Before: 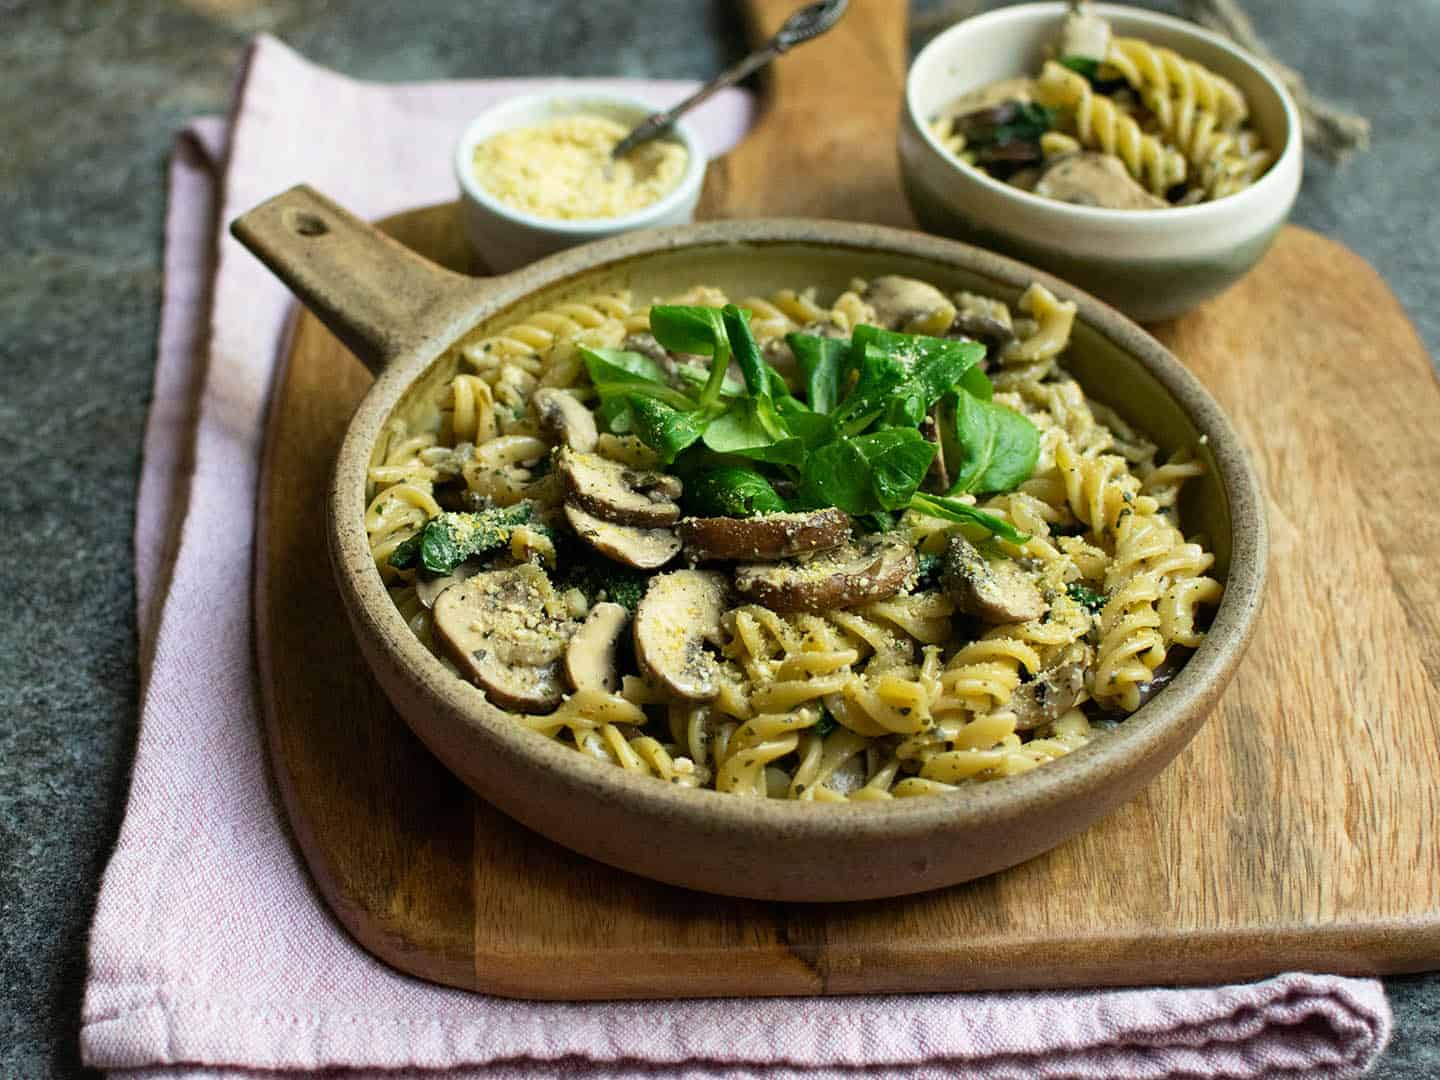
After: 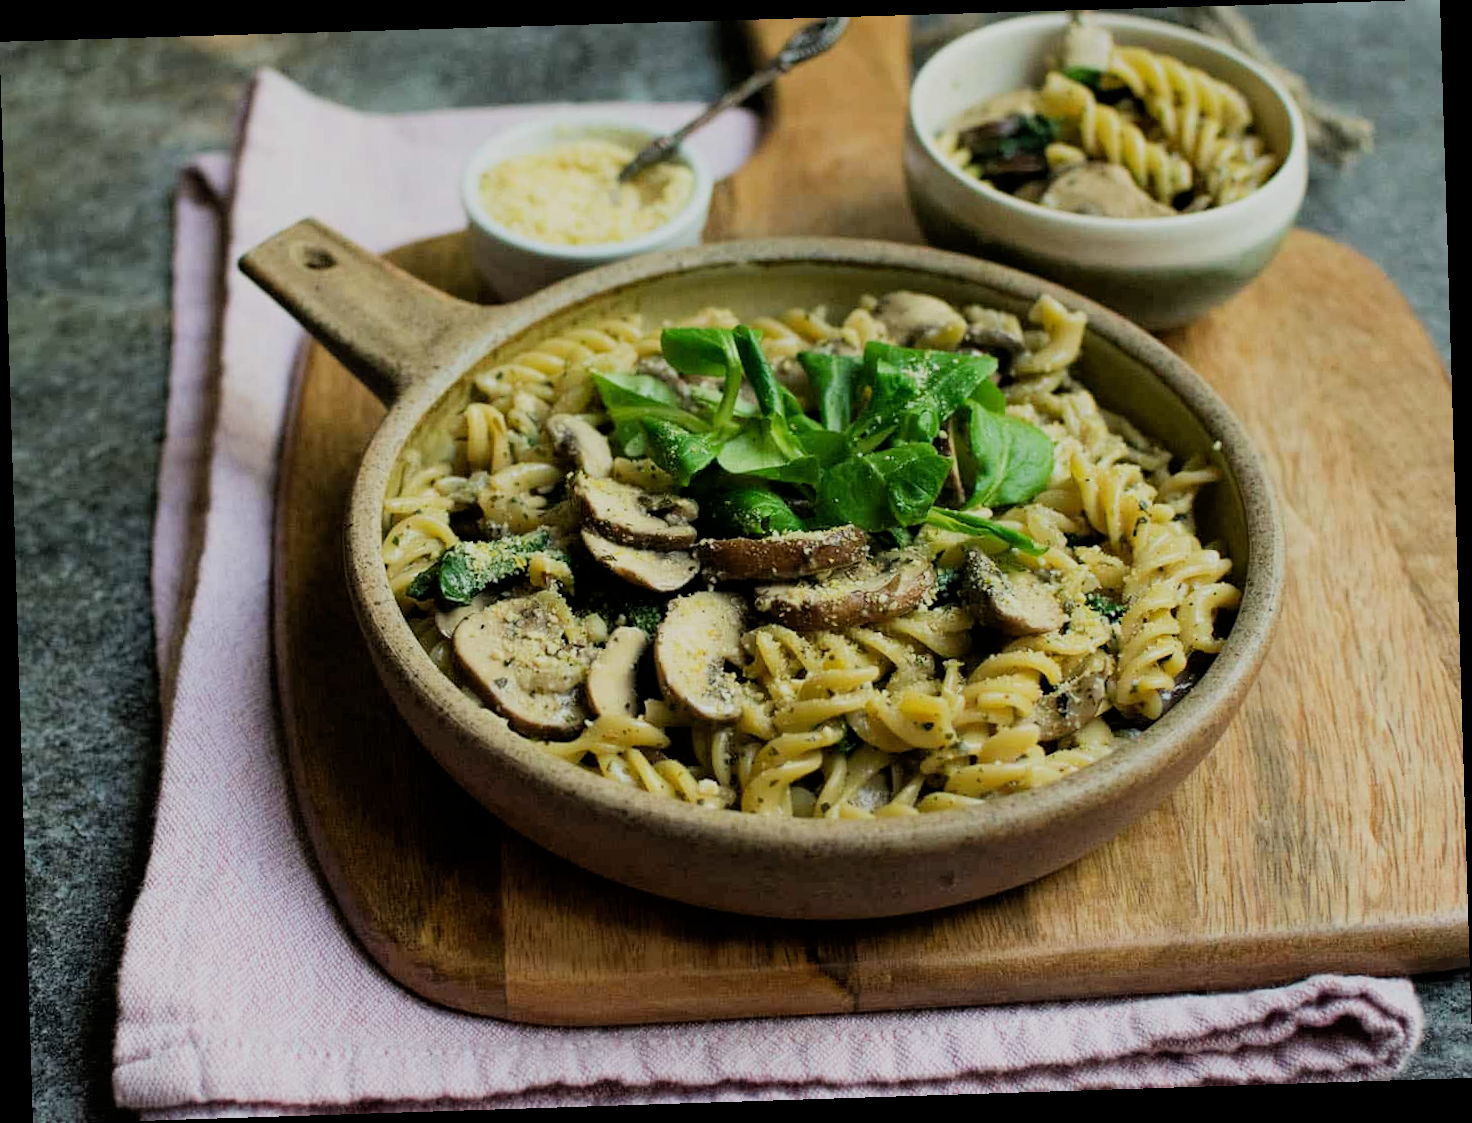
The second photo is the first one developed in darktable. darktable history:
rotate and perspective: rotation -1.77°, lens shift (horizontal) 0.004, automatic cropping off
filmic rgb: black relative exposure -7.65 EV, white relative exposure 4.56 EV, hardness 3.61
